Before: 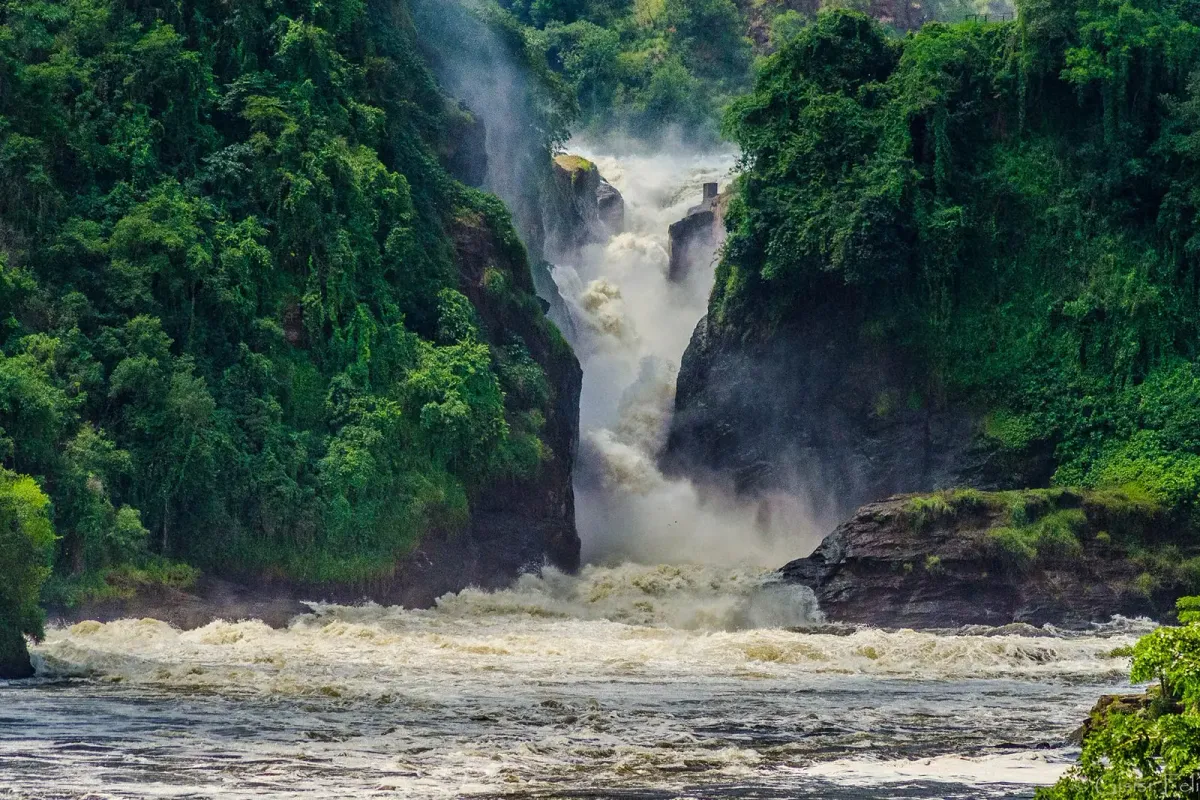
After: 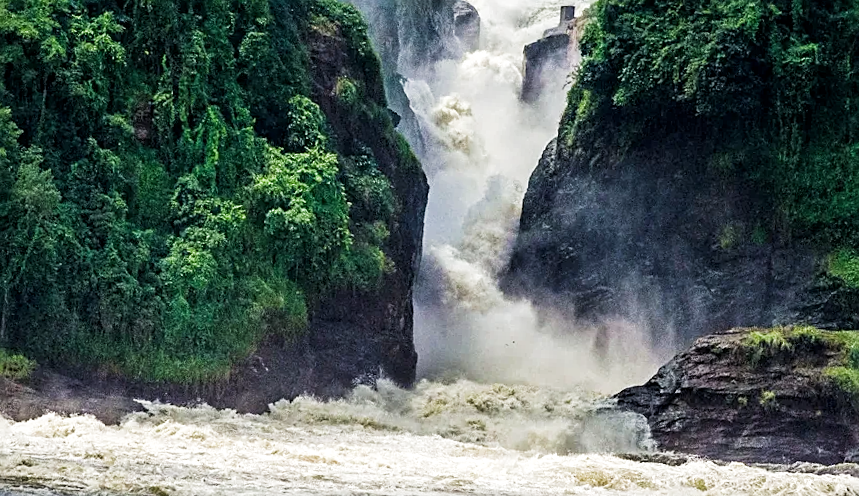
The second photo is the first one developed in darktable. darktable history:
exposure: black level correction 0, exposure 0.877 EV, compensate exposure bias true, compensate highlight preservation false
filmic rgb: middle gray luminance 21.73%, black relative exposure -14 EV, white relative exposure 2.96 EV, threshold 6 EV, target black luminance 0%, hardness 8.81, latitude 59.69%, contrast 1.208, highlights saturation mix 5%, shadows ↔ highlights balance 41.6%, add noise in highlights 0, color science v3 (2019), use custom middle-gray values true, iterations of high-quality reconstruction 0, contrast in highlights soft, enable highlight reconstruction true
local contrast: highlights 100%, shadows 100%, detail 120%, midtone range 0.2
crop and rotate: angle -3.37°, left 9.79%, top 20.73%, right 12.42%, bottom 11.82%
sharpen: on, module defaults
